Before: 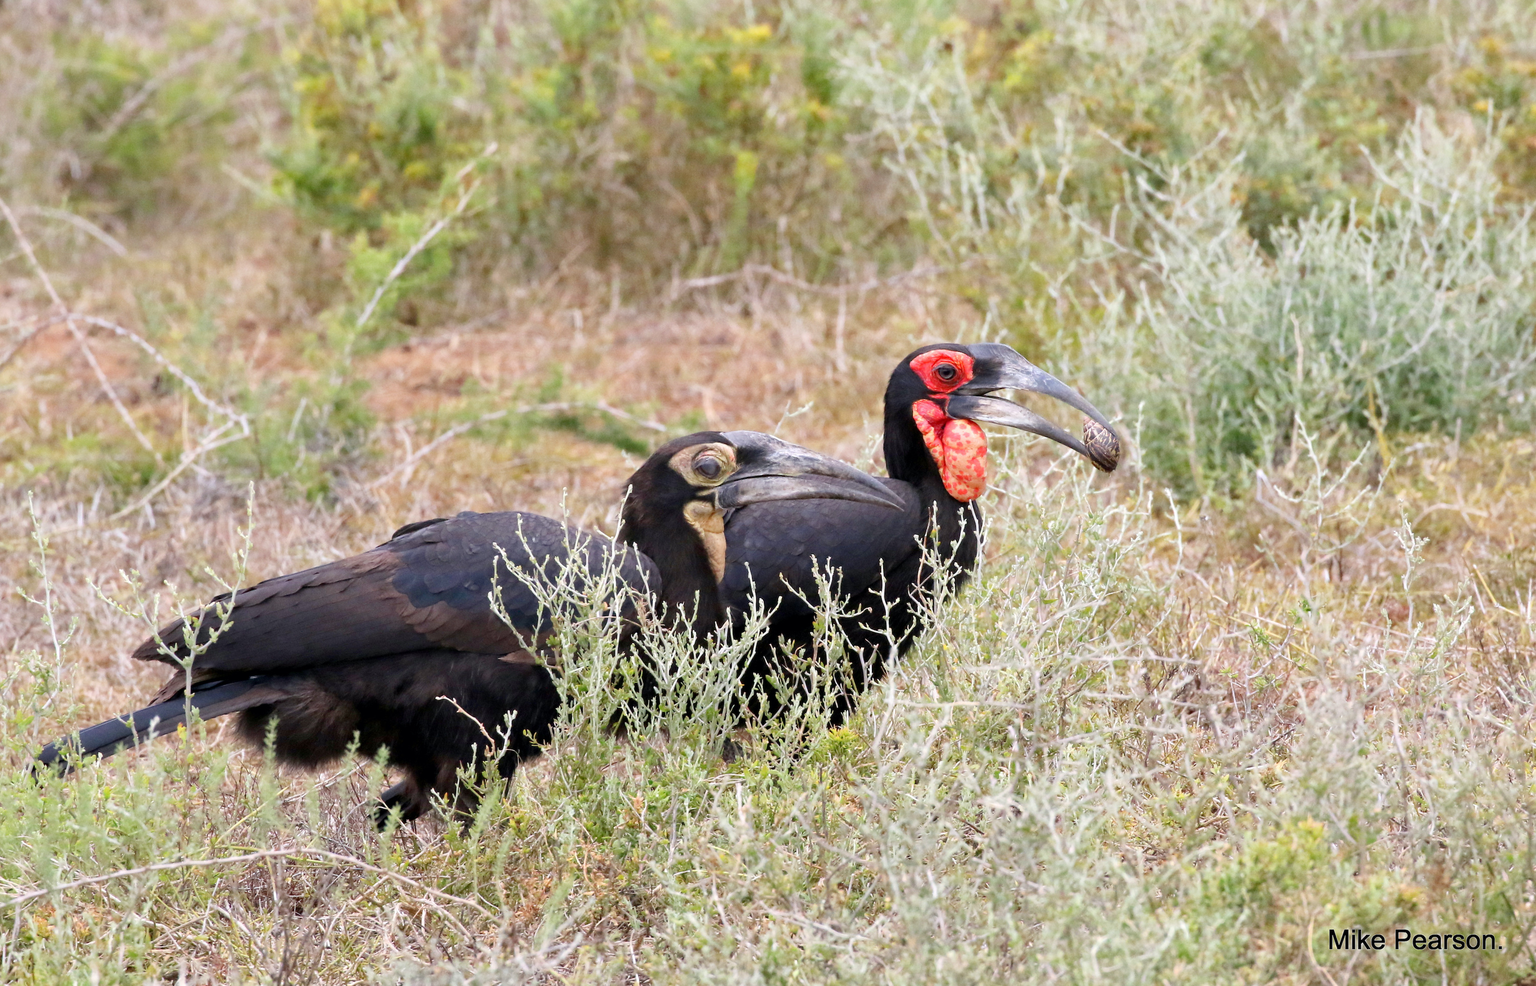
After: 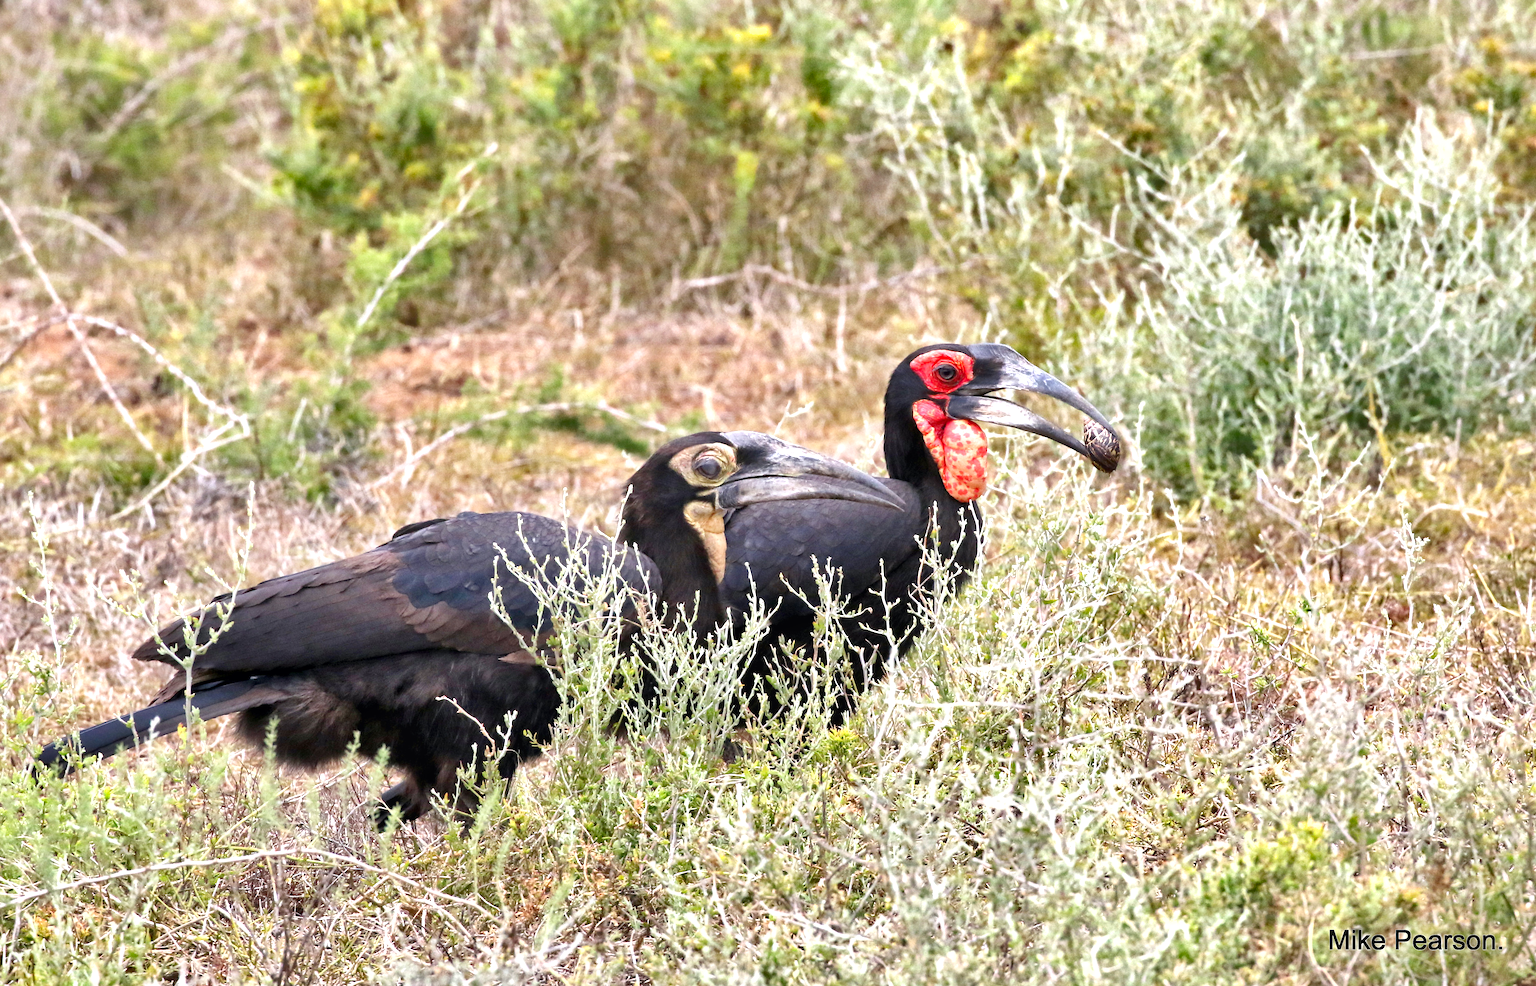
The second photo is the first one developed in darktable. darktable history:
shadows and highlights: low approximation 0.01, soften with gaussian
exposure: black level correction -0.002, exposure 0.547 EV, compensate highlight preservation false
local contrast: mode bilateral grid, contrast 20, coarseness 50, detail 128%, midtone range 0.2
